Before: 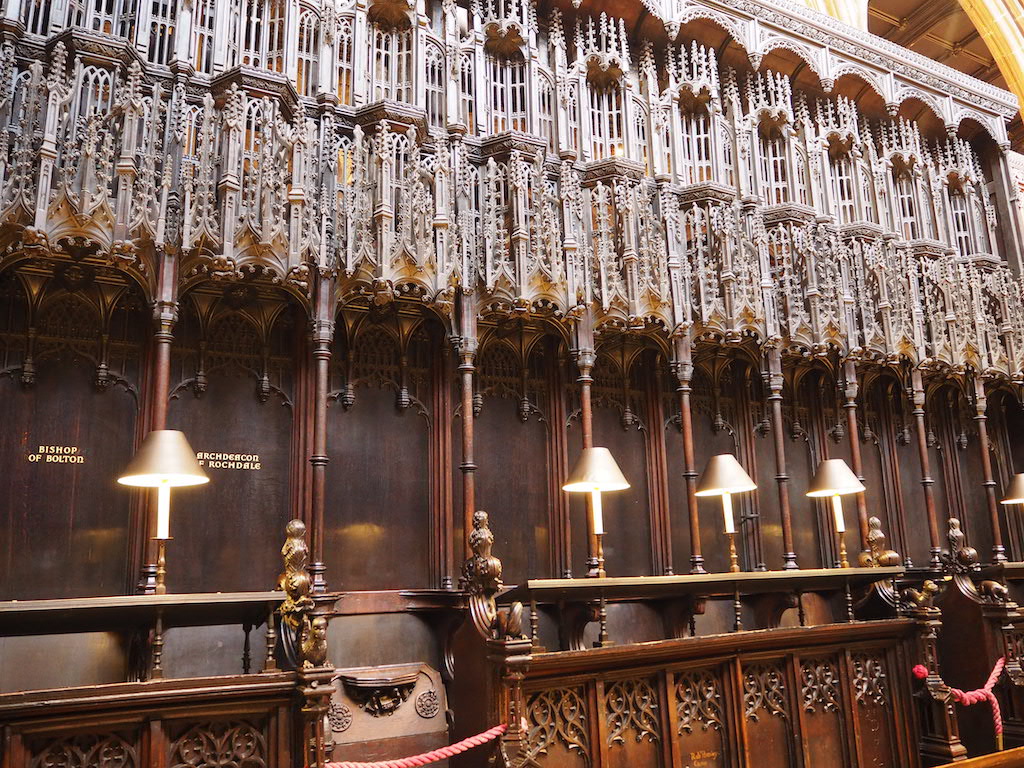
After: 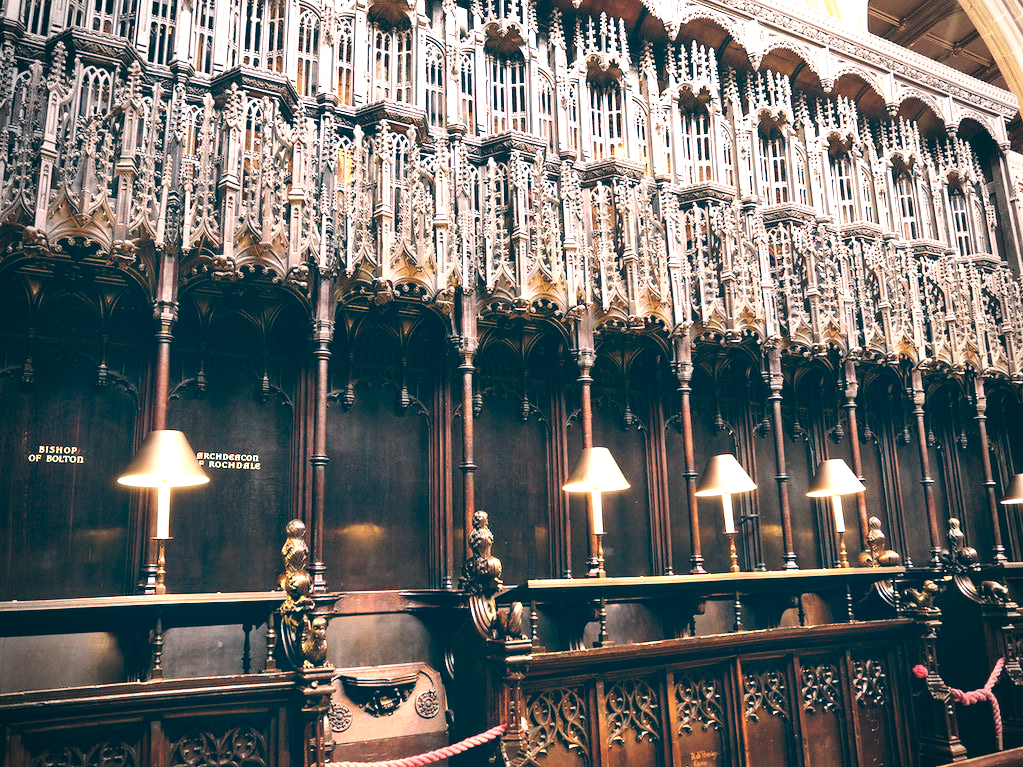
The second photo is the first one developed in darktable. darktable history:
tone equalizer: -8 EV -0.75 EV, -7 EV -0.7 EV, -6 EV -0.6 EV, -5 EV -0.4 EV, -3 EV 0.4 EV, -2 EV 0.6 EV, -1 EV 0.7 EV, +0 EV 0.75 EV, edges refinement/feathering 500, mask exposure compensation -1.57 EV, preserve details no
white balance: emerald 1
vignetting: unbound false
color balance: lift [1.006, 0.985, 1.002, 1.015], gamma [1, 0.953, 1.008, 1.047], gain [1.076, 1.13, 1.004, 0.87]
